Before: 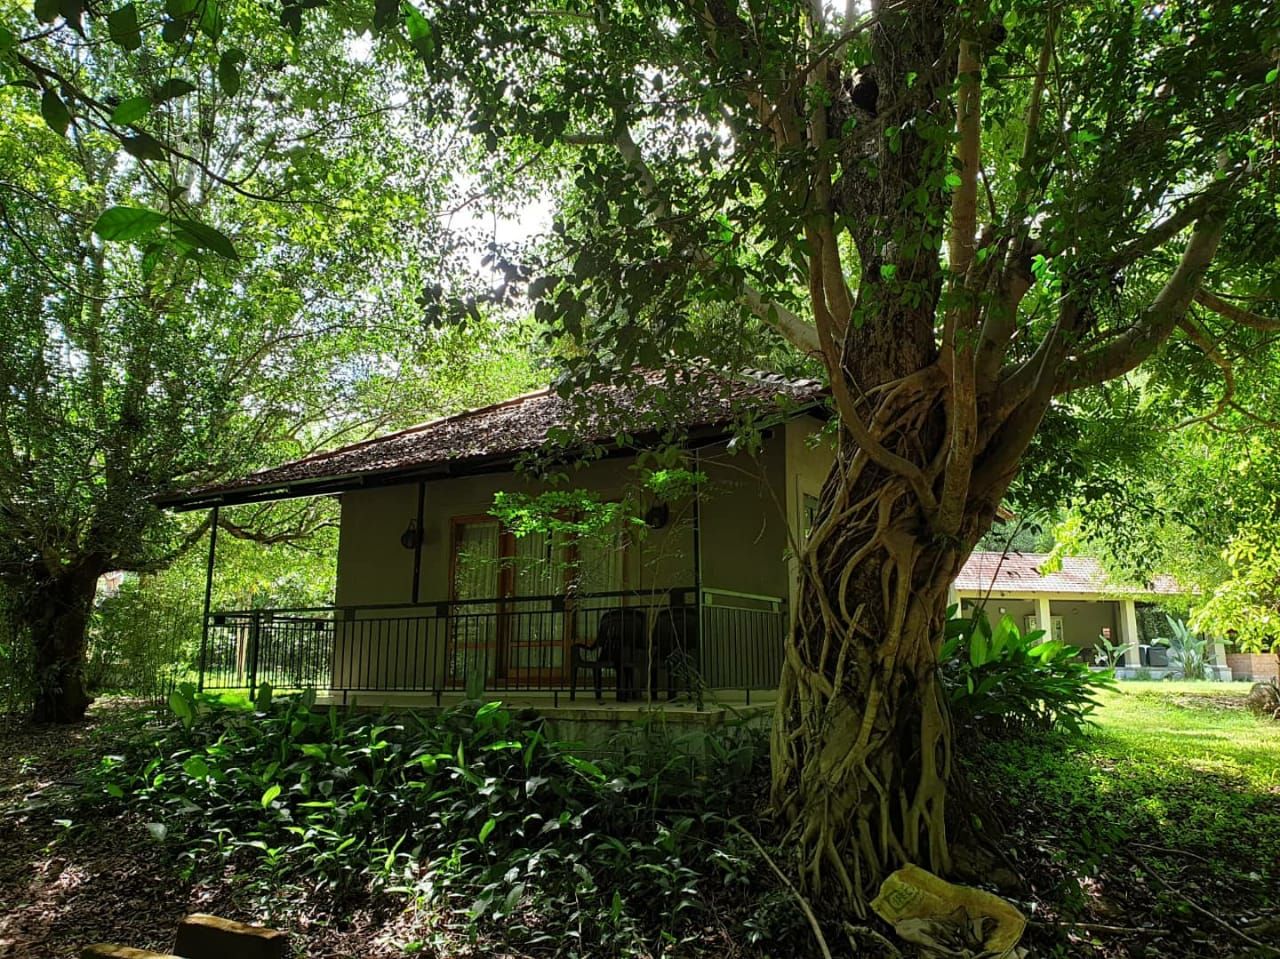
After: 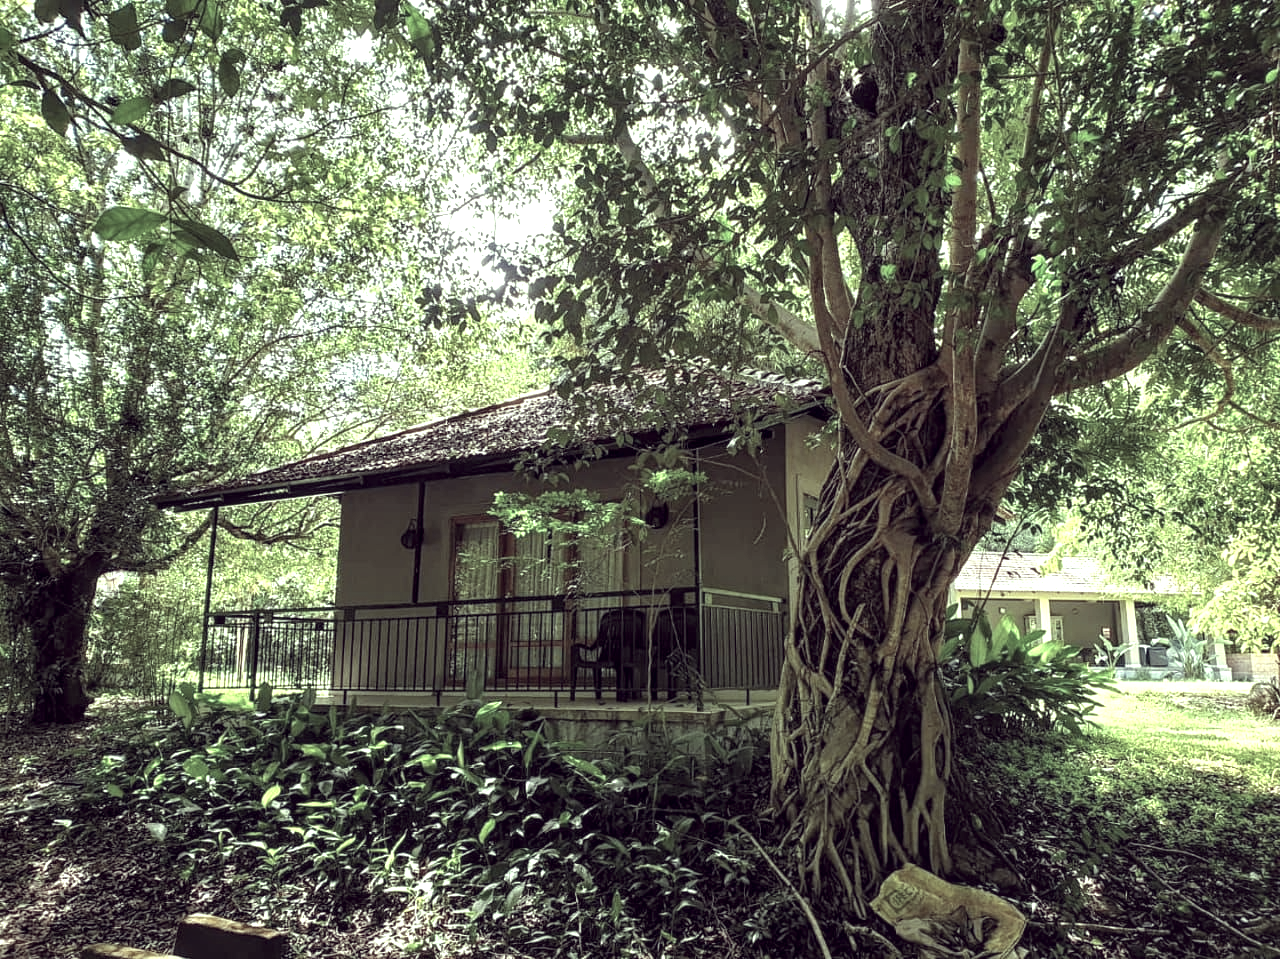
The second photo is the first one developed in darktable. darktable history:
local contrast: detail 130%
color correction: highlights a* -20.17, highlights b* 20.27, shadows a* 20.03, shadows b* -20.46, saturation 0.43
exposure: exposure 0.921 EV, compensate highlight preservation false
